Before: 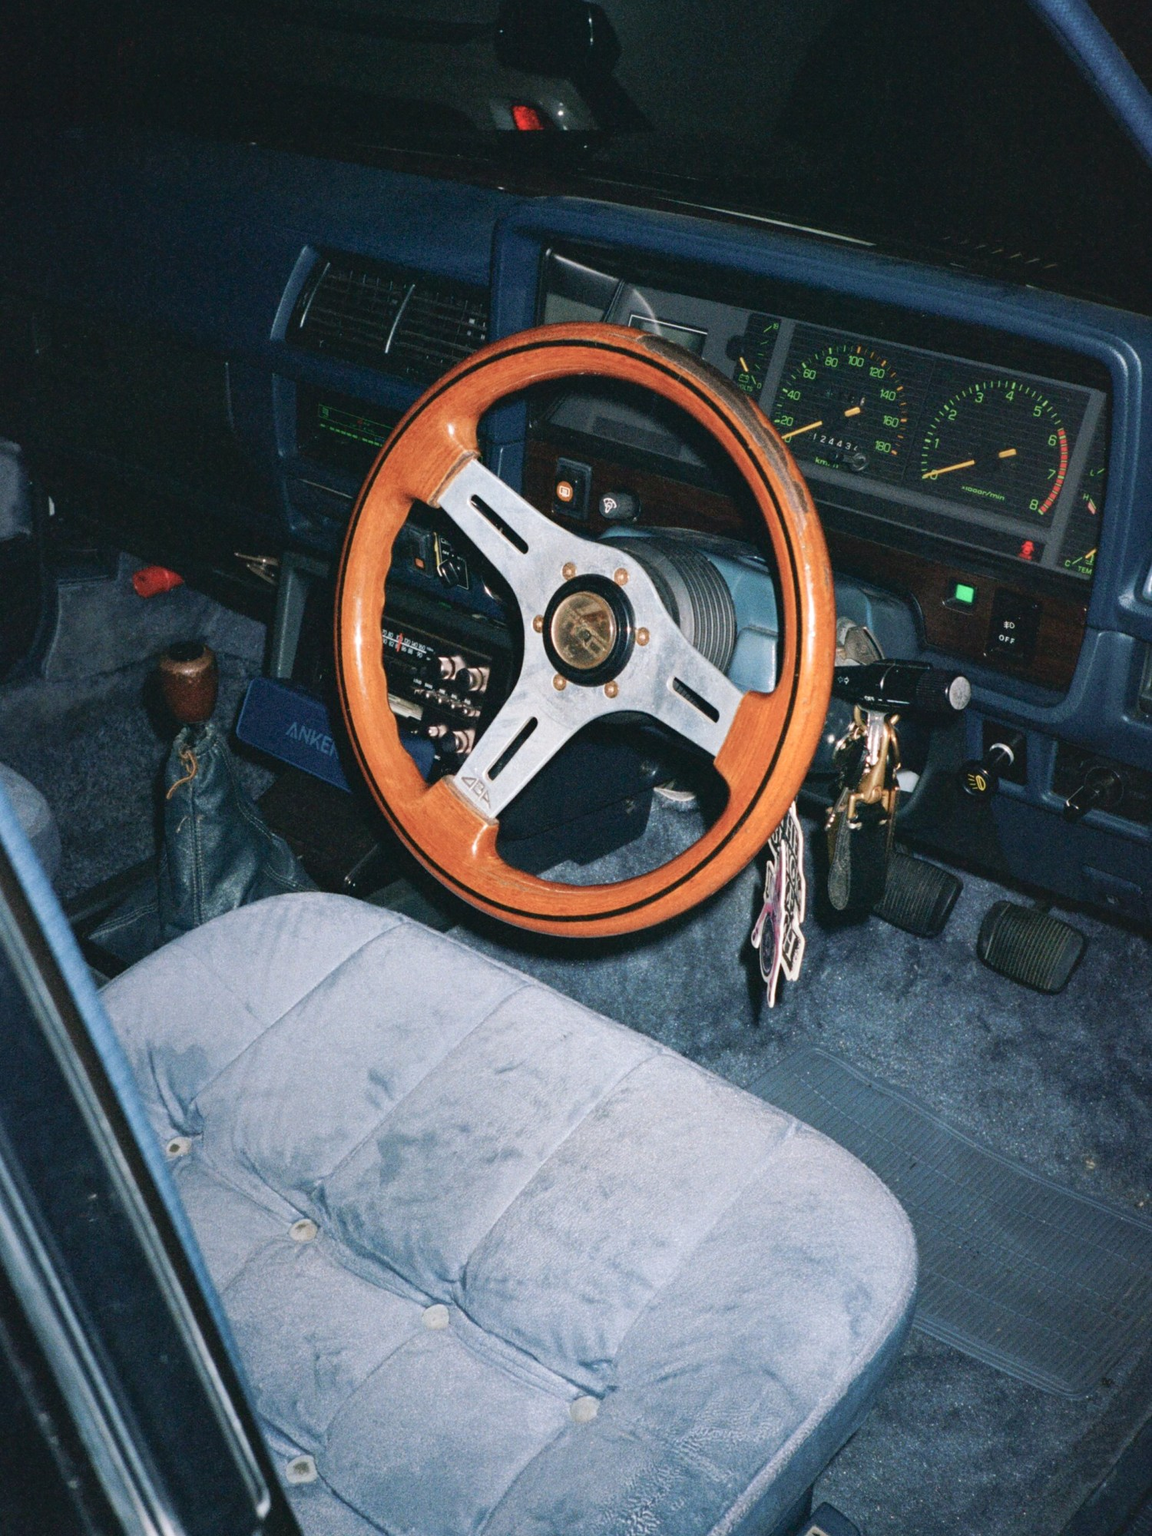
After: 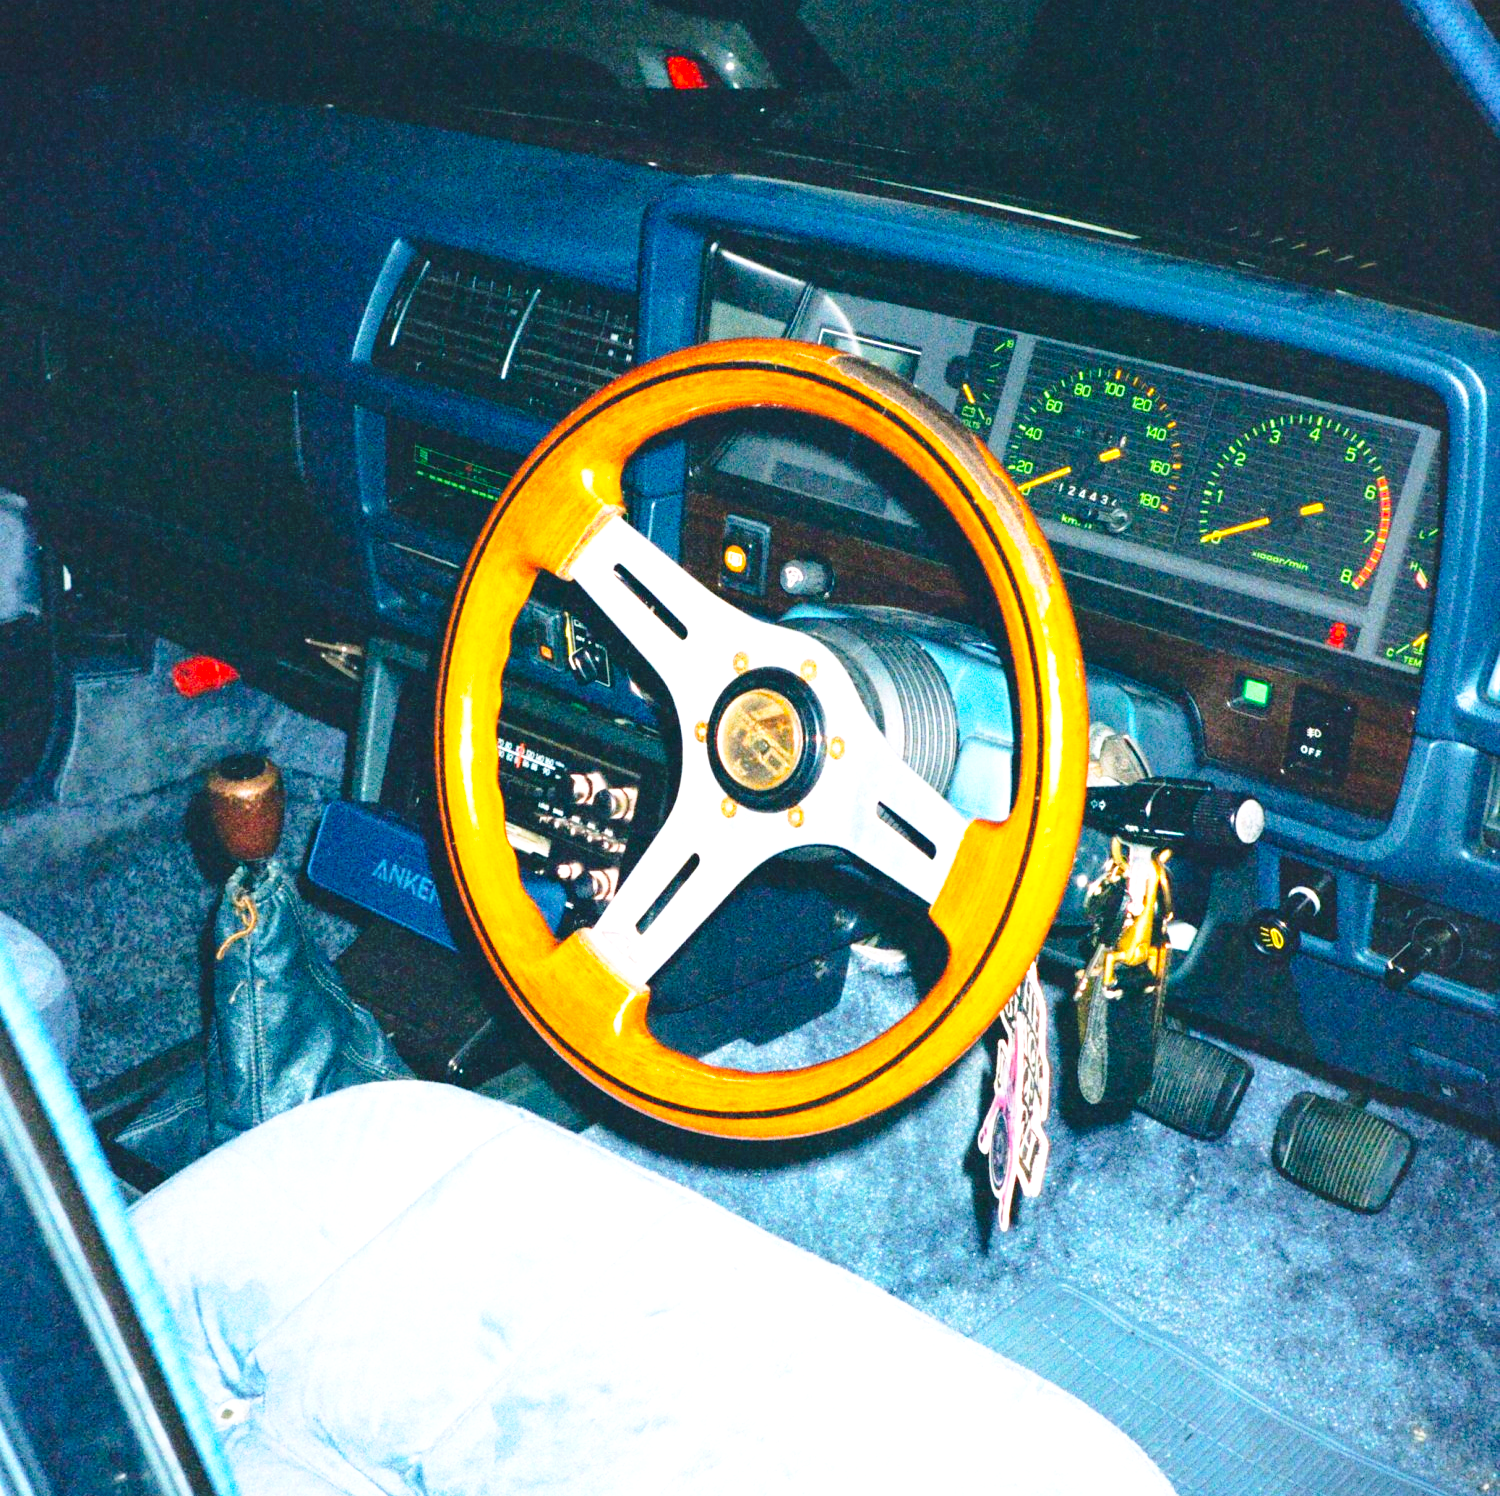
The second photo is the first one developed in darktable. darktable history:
exposure: black level correction 0, exposure 1.288 EV, compensate highlight preservation false
color balance rgb: power › hue 313.89°, global offset › chroma 0.059%, global offset › hue 253.68°, perceptual saturation grading › global saturation 59.783%, perceptual saturation grading › highlights 21.007%, perceptual saturation grading › shadows -49.631%, global vibrance 20%
base curve: curves: ch0 [(0, 0) (0.028, 0.03) (0.121, 0.232) (0.46, 0.748) (0.859, 0.968) (1, 1)], preserve colors none
crop: top 4.069%, bottom 21.121%
